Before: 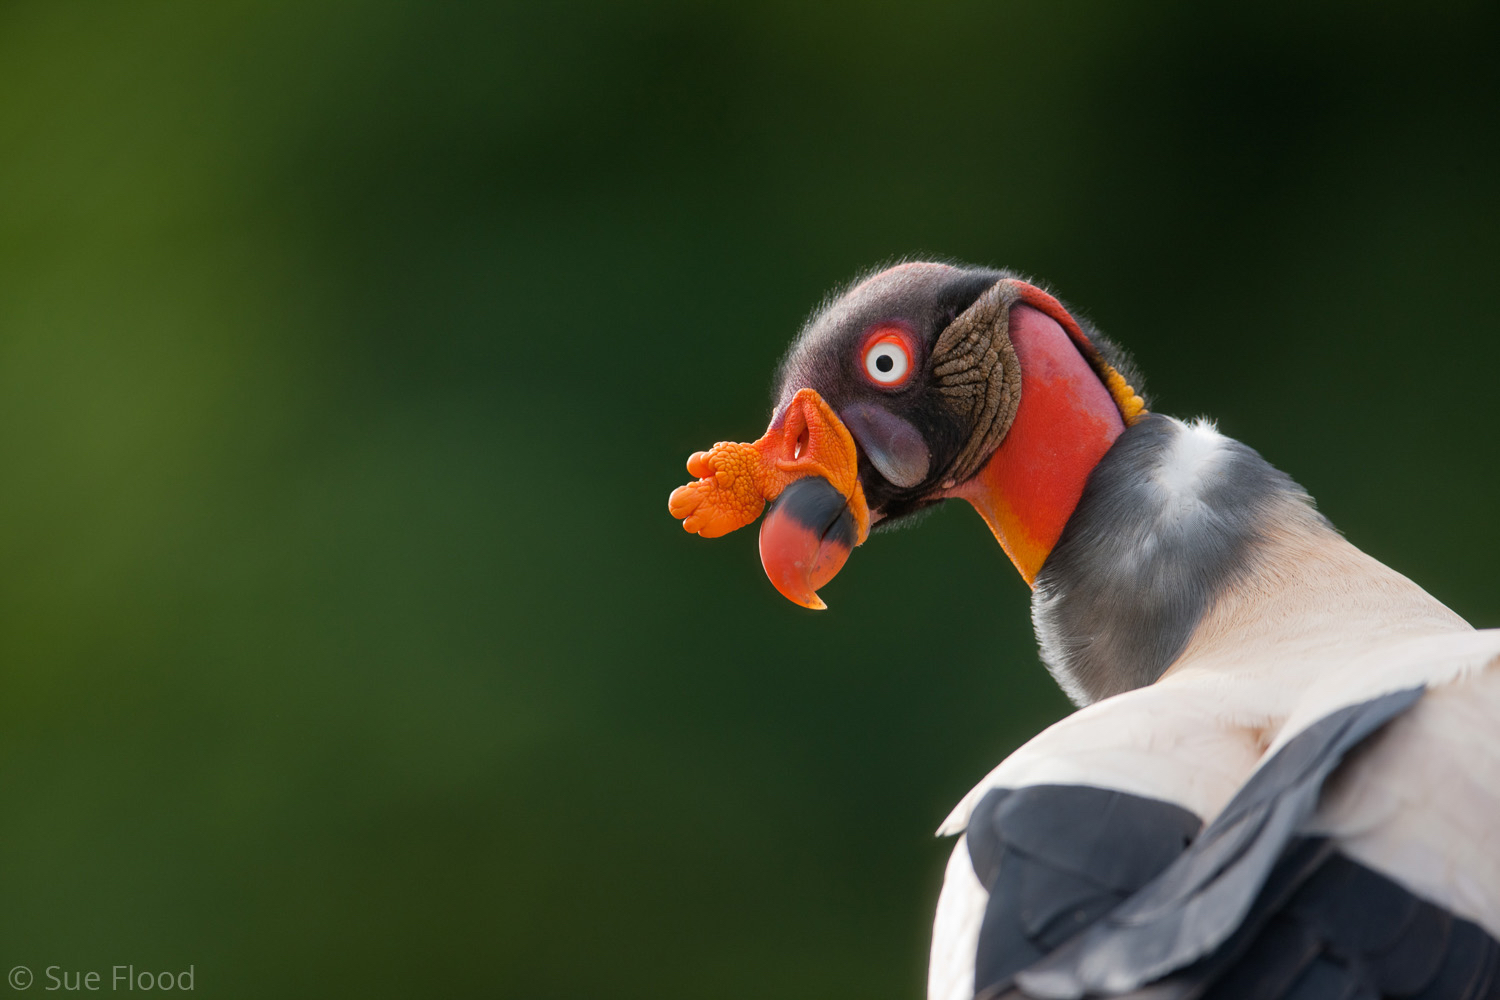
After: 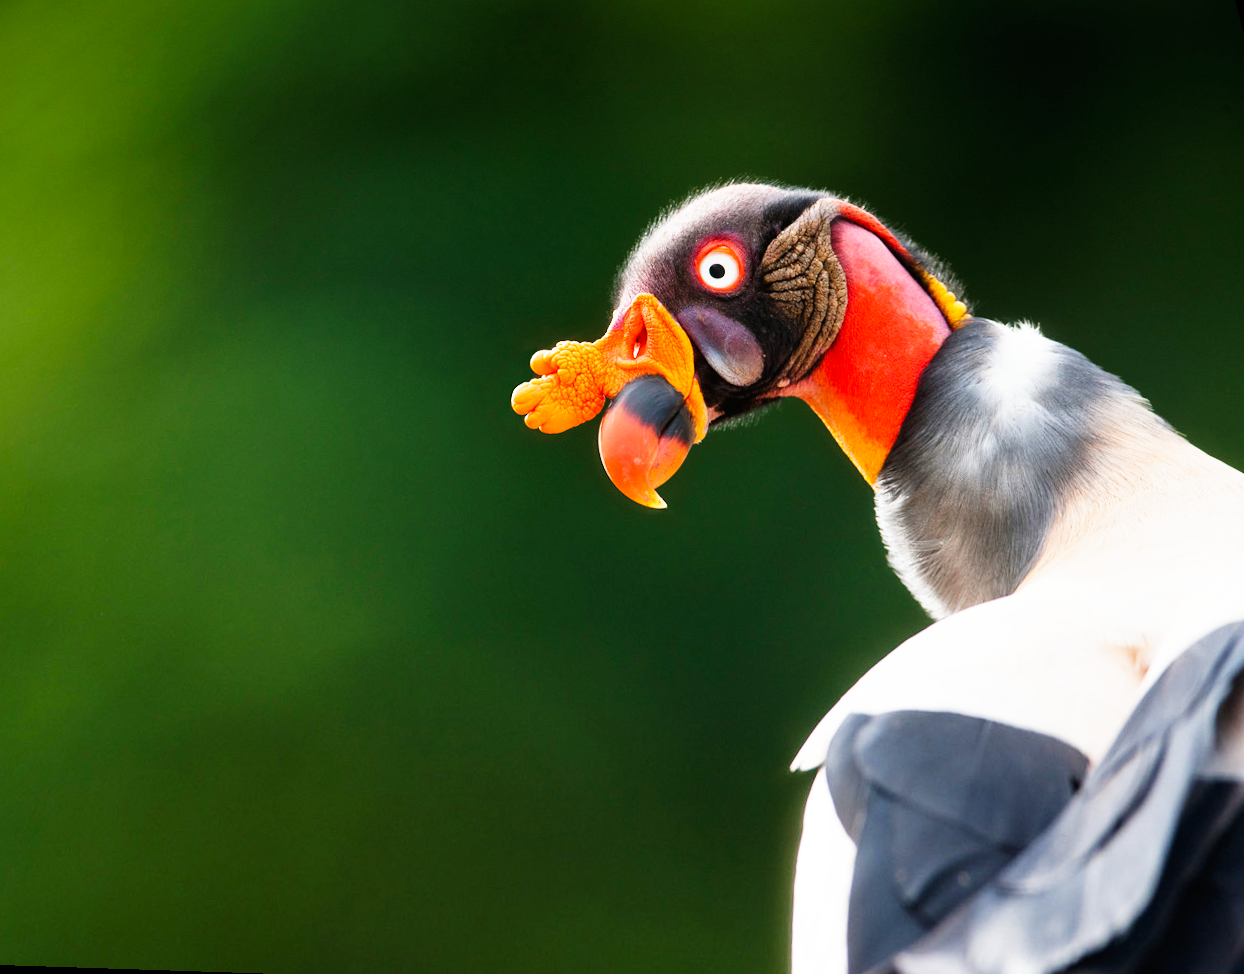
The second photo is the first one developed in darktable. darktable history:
rotate and perspective: rotation 0.72°, lens shift (vertical) -0.352, lens shift (horizontal) -0.051, crop left 0.152, crop right 0.859, crop top 0.019, crop bottom 0.964
base curve: curves: ch0 [(0, 0) (0.007, 0.004) (0.027, 0.03) (0.046, 0.07) (0.207, 0.54) (0.442, 0.872) (0.673, 0.972) (1, 1)], preserve colors none
